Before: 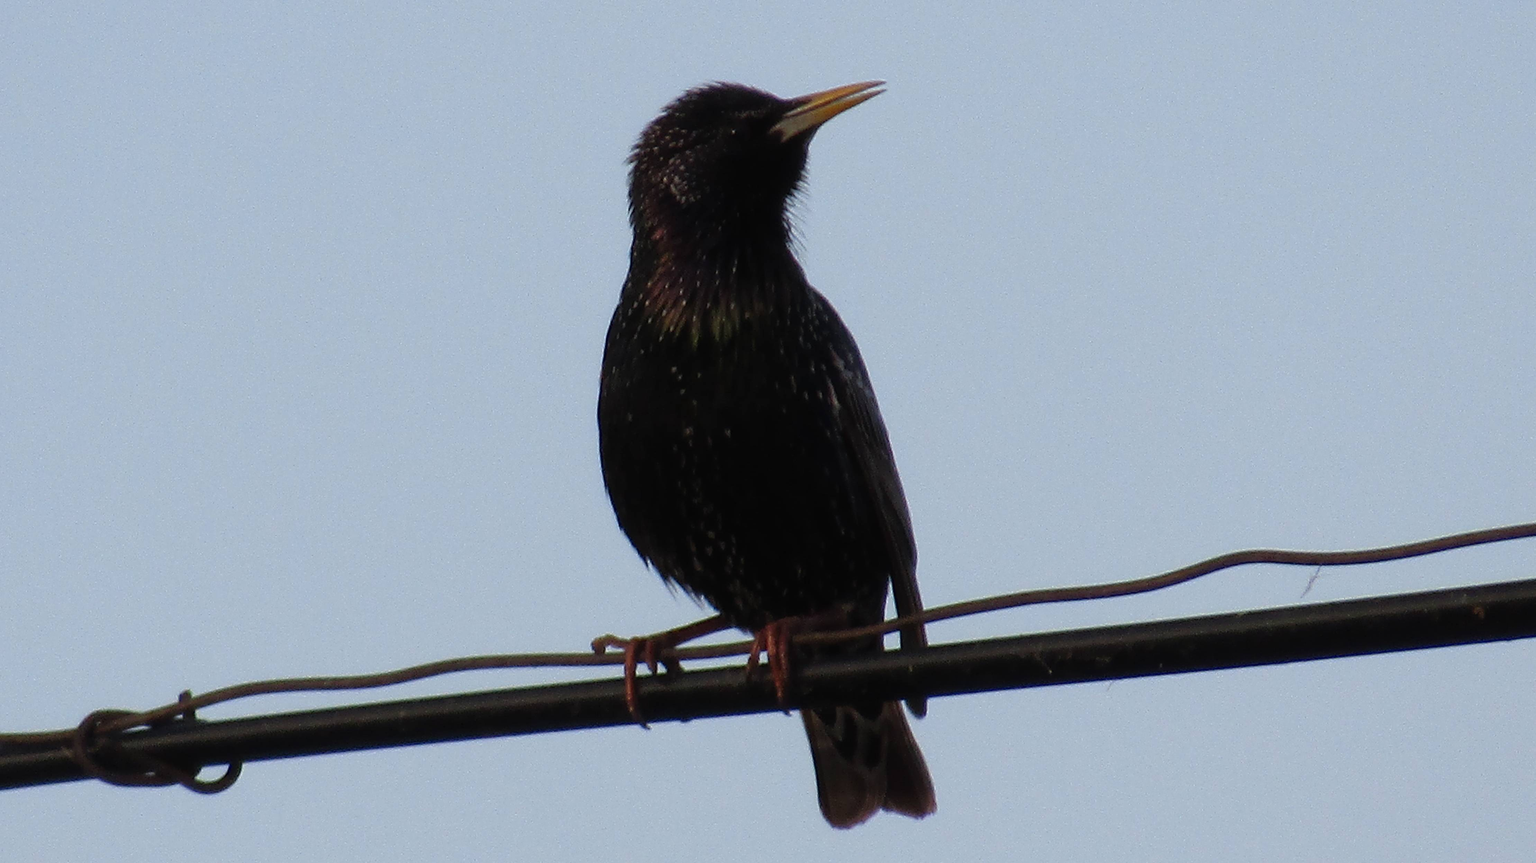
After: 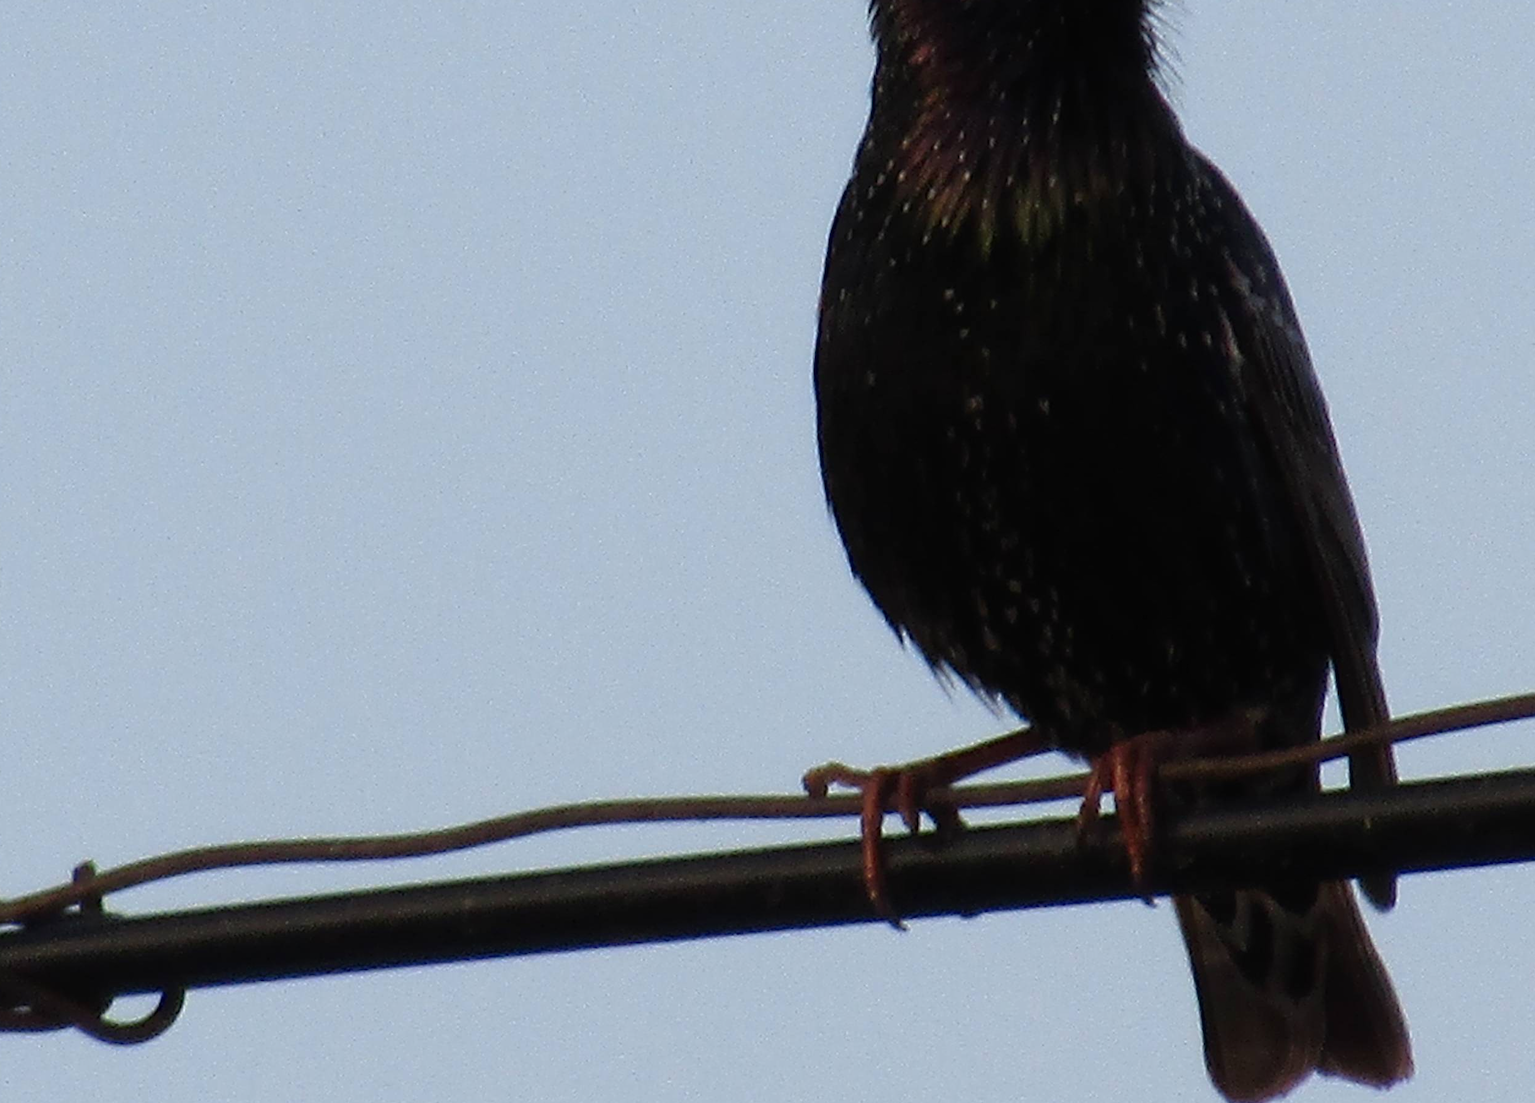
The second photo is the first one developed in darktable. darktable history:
crop: left 8.967%, top 23.608%, right 34.497%, bottom 4.132%
contrast brightness saturation: contrast 0.081, saturation 0.02
